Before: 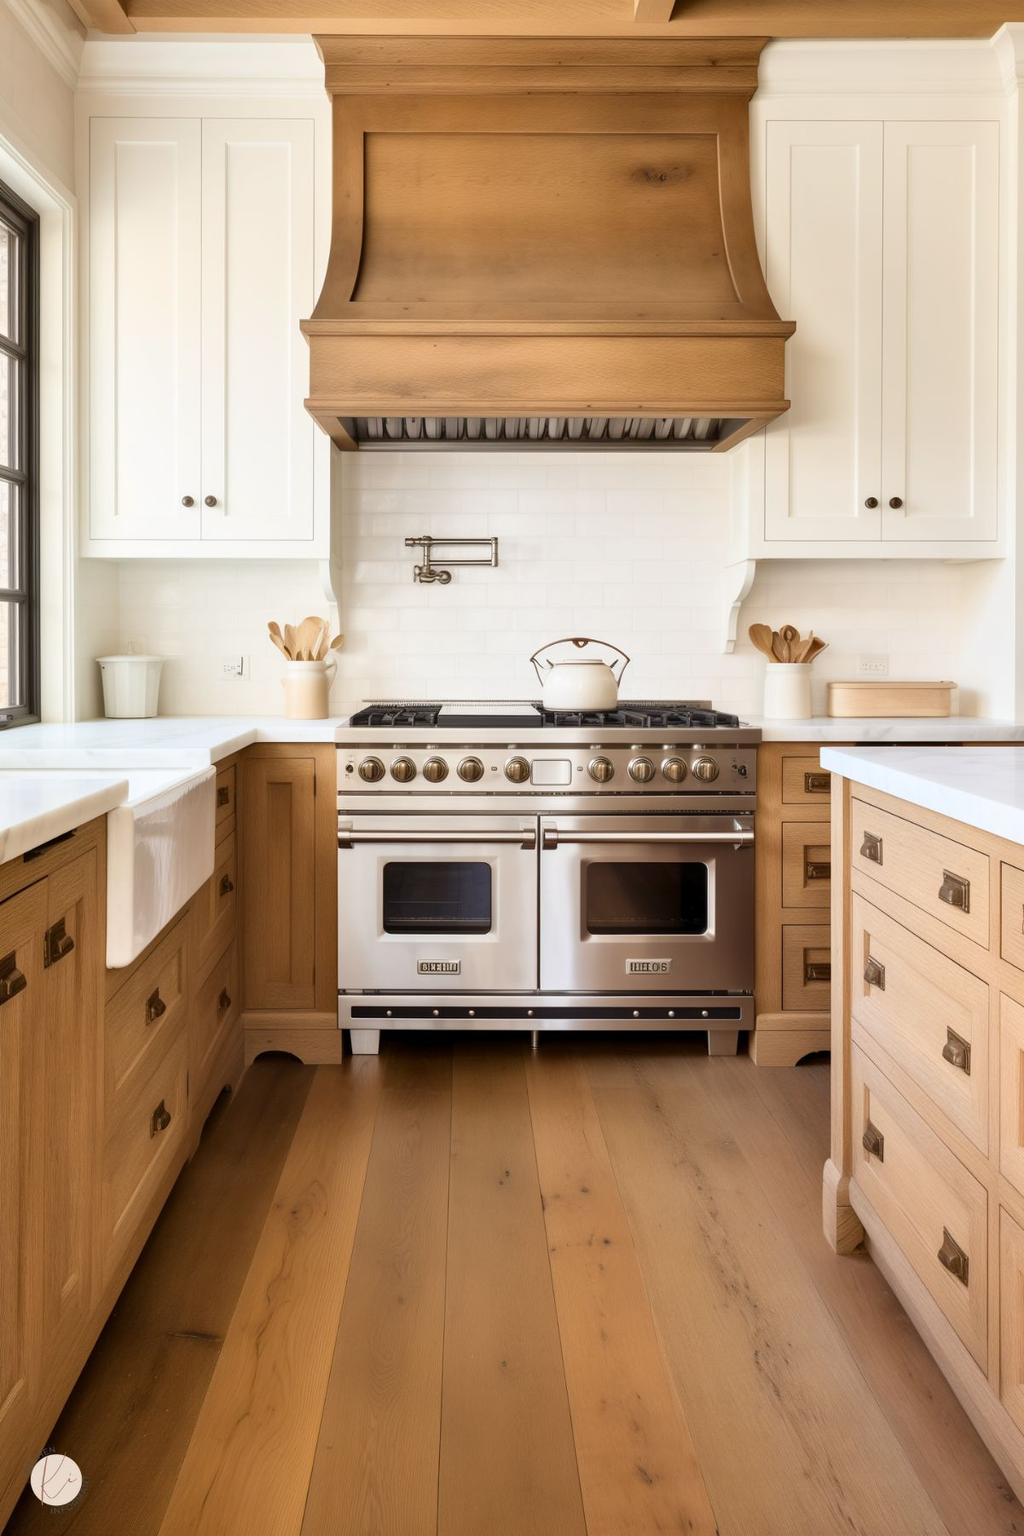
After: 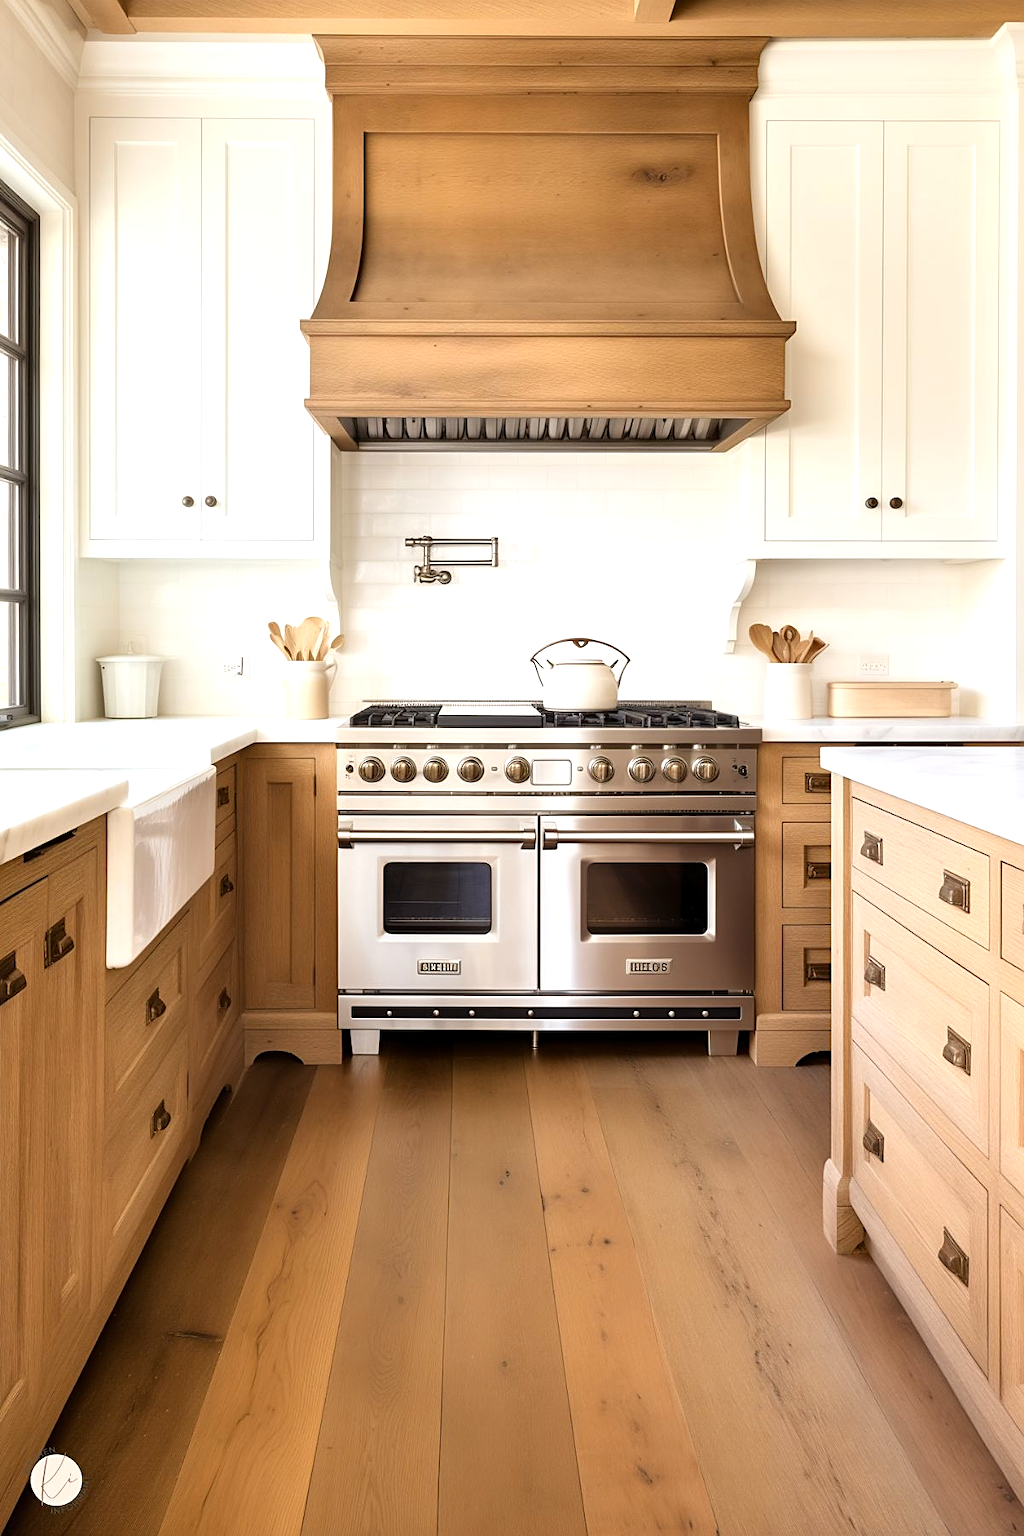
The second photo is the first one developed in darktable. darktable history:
sharpen: amount 0.49
tone equalizer: -8 EV -0.436 EV, -7 EV -0.363 EV, -6 EV -0.373 EV, -5 EV -0.231 EV, -3 EV 0.249 EV, -2 EV 0.348 EV, -1 EV 0.383 EV, +0 EV 0.431 EV
